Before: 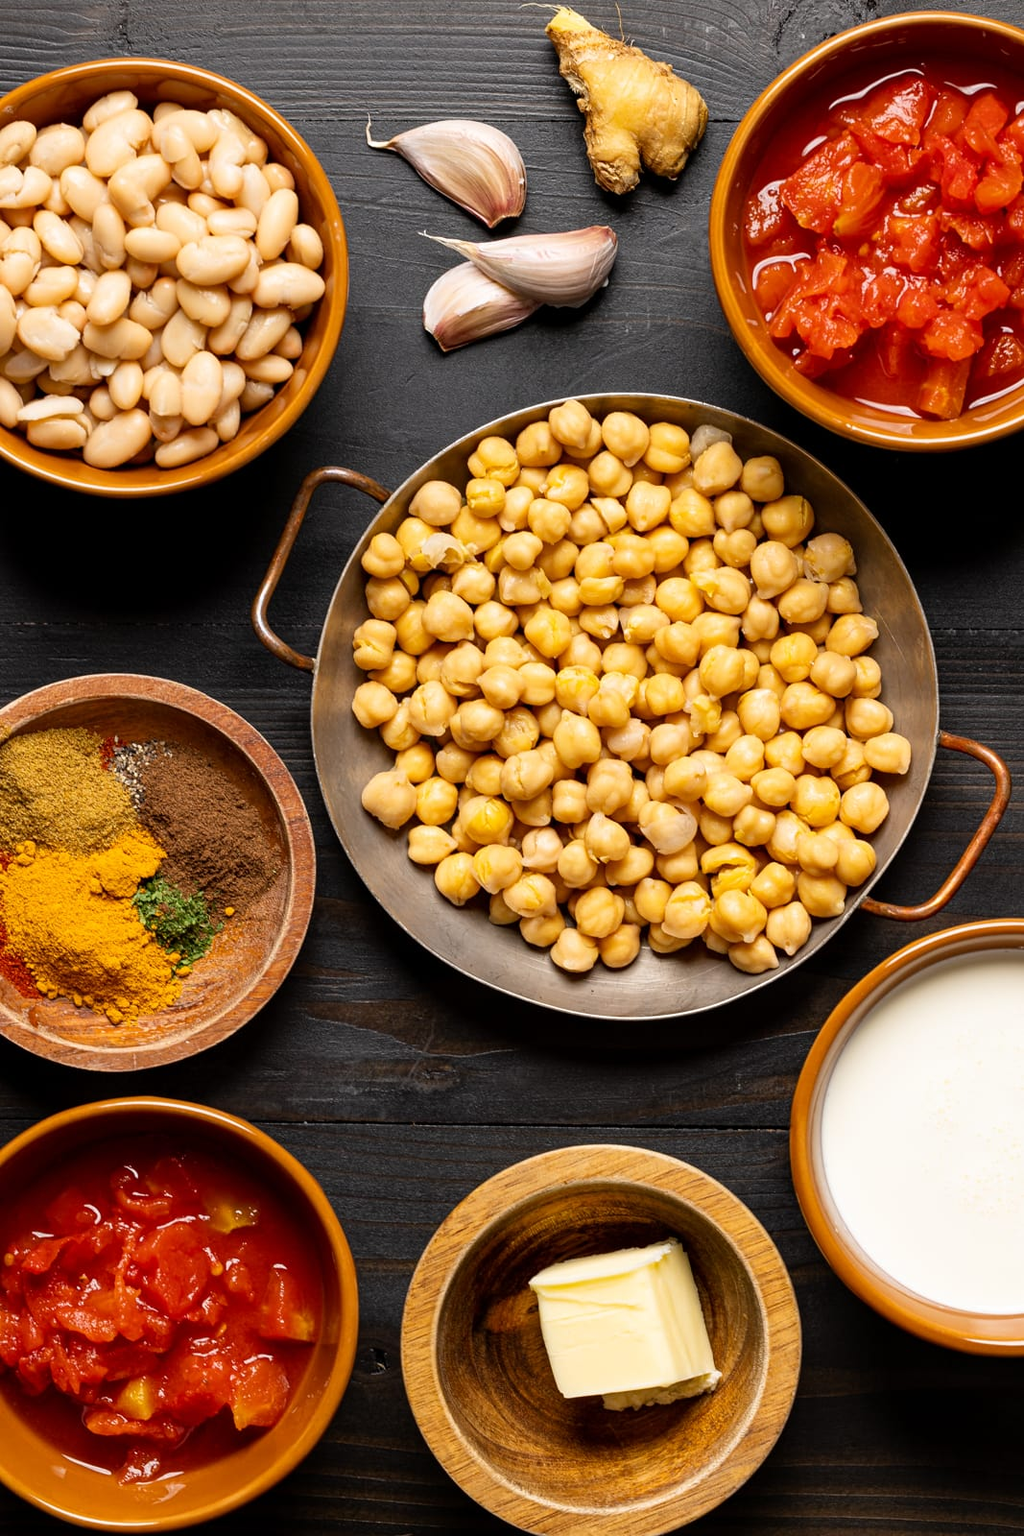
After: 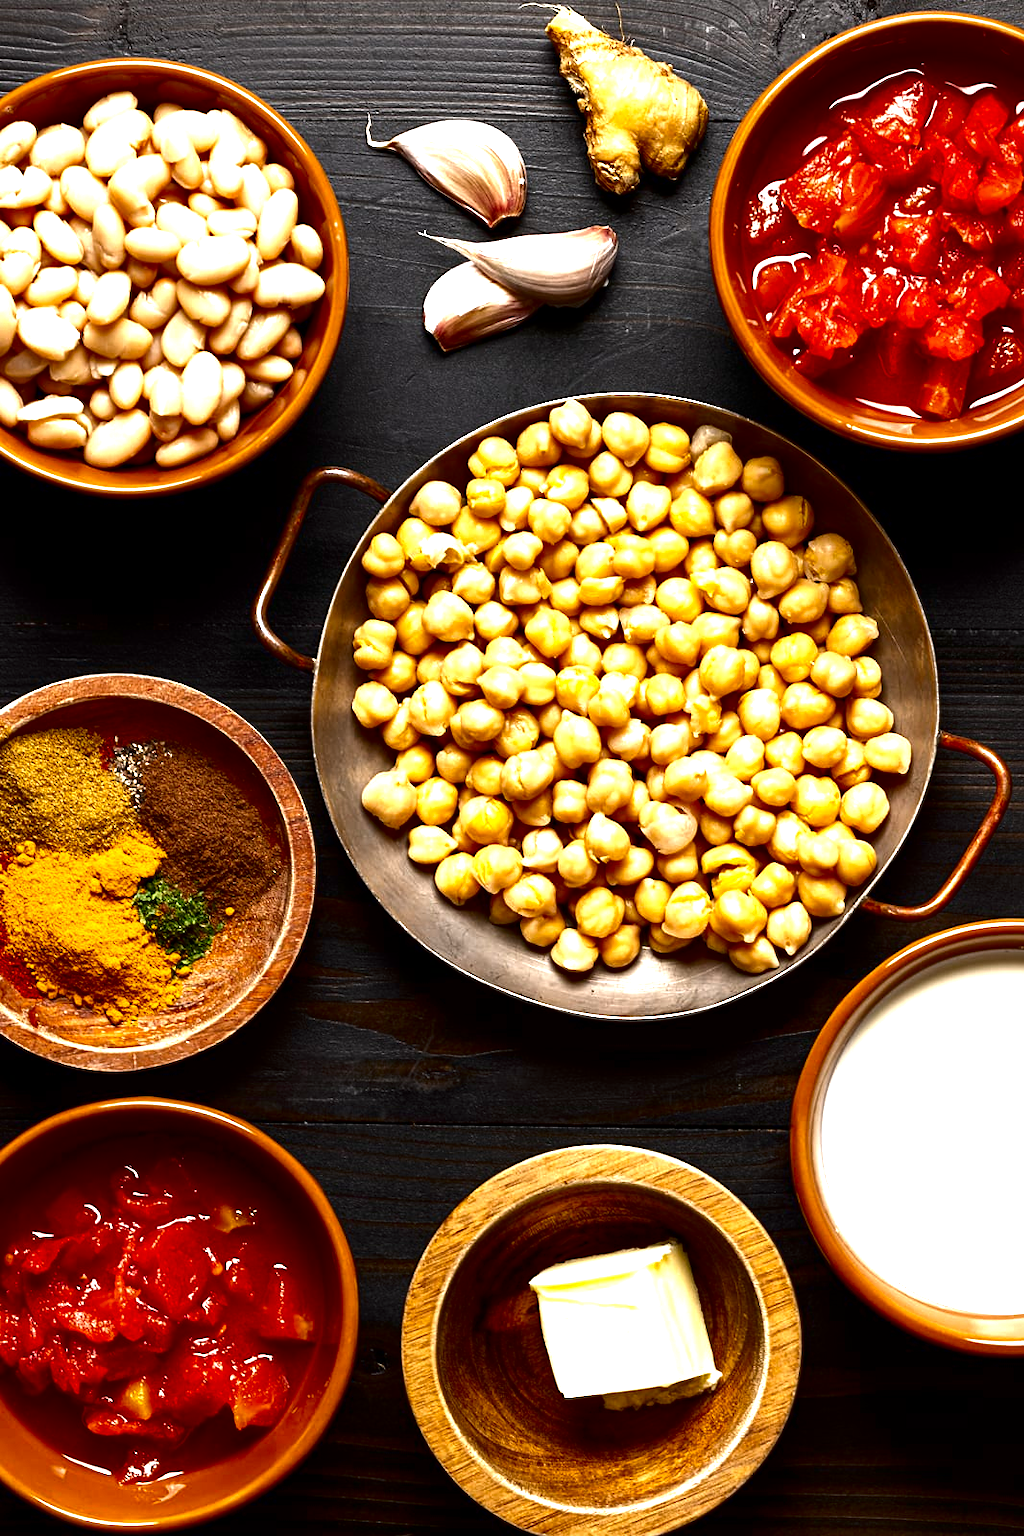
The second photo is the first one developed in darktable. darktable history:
contrast brightness saturation: brightness -0.537
color zones: curves: ch0 [(0.203, 0.433) (0.607, 0.517) (0.697, 0.696) (0.705, 0.897)]
exposure: black level correction 0, exposure 1.106 EV, compensate exposure bias true, compensate highlight preservation false
